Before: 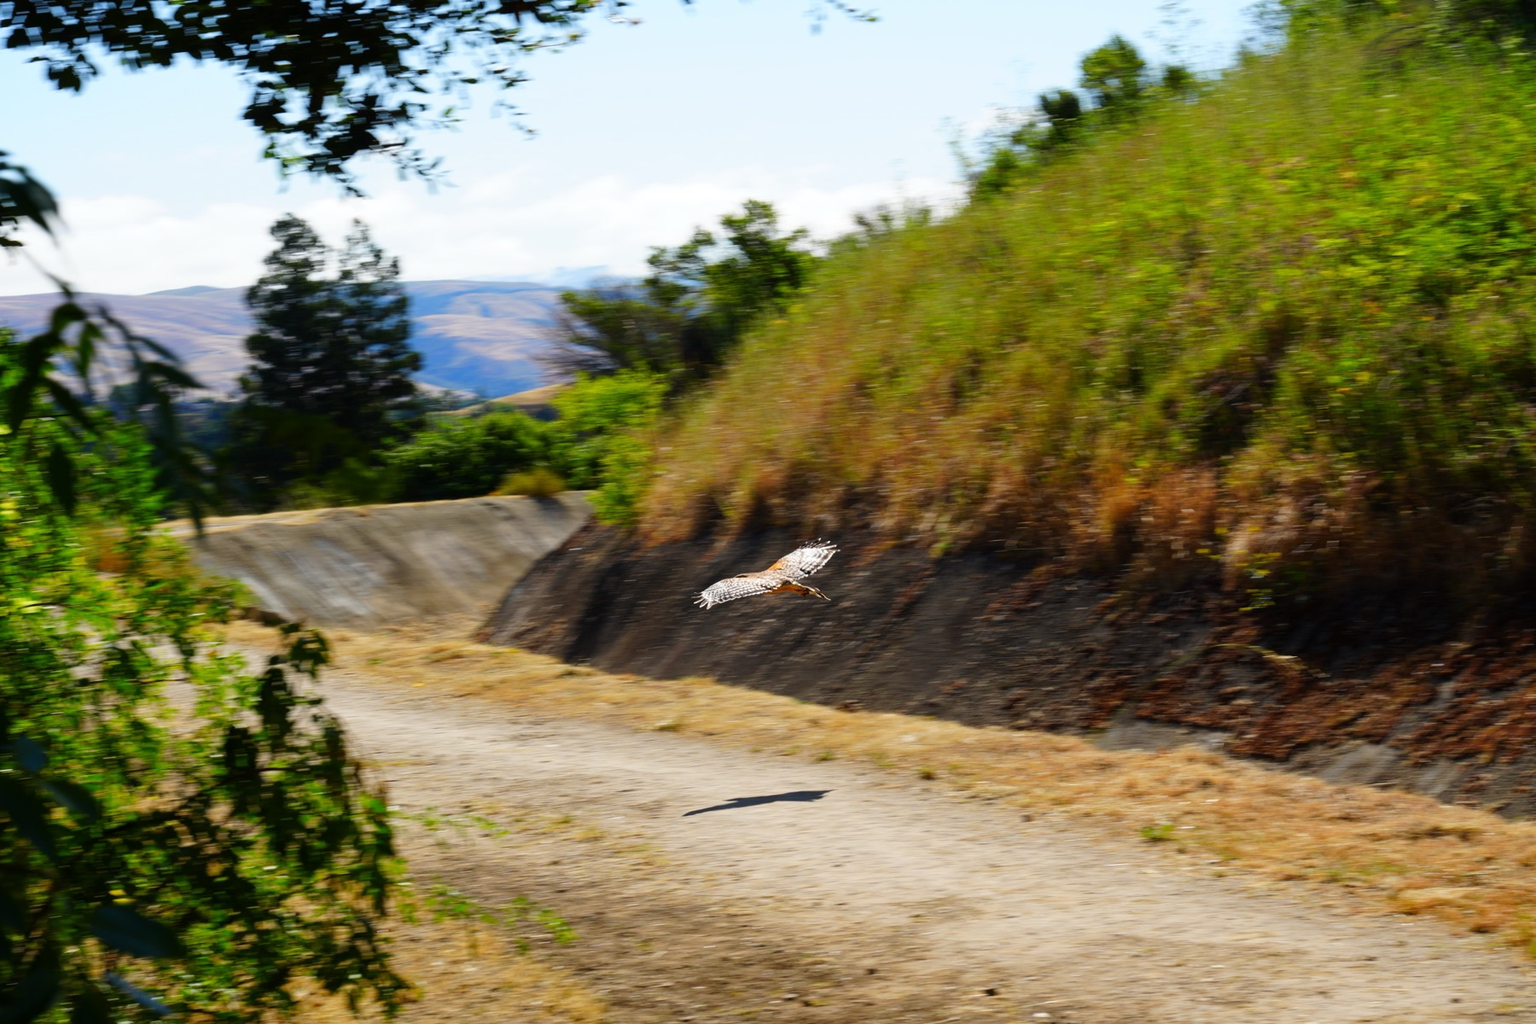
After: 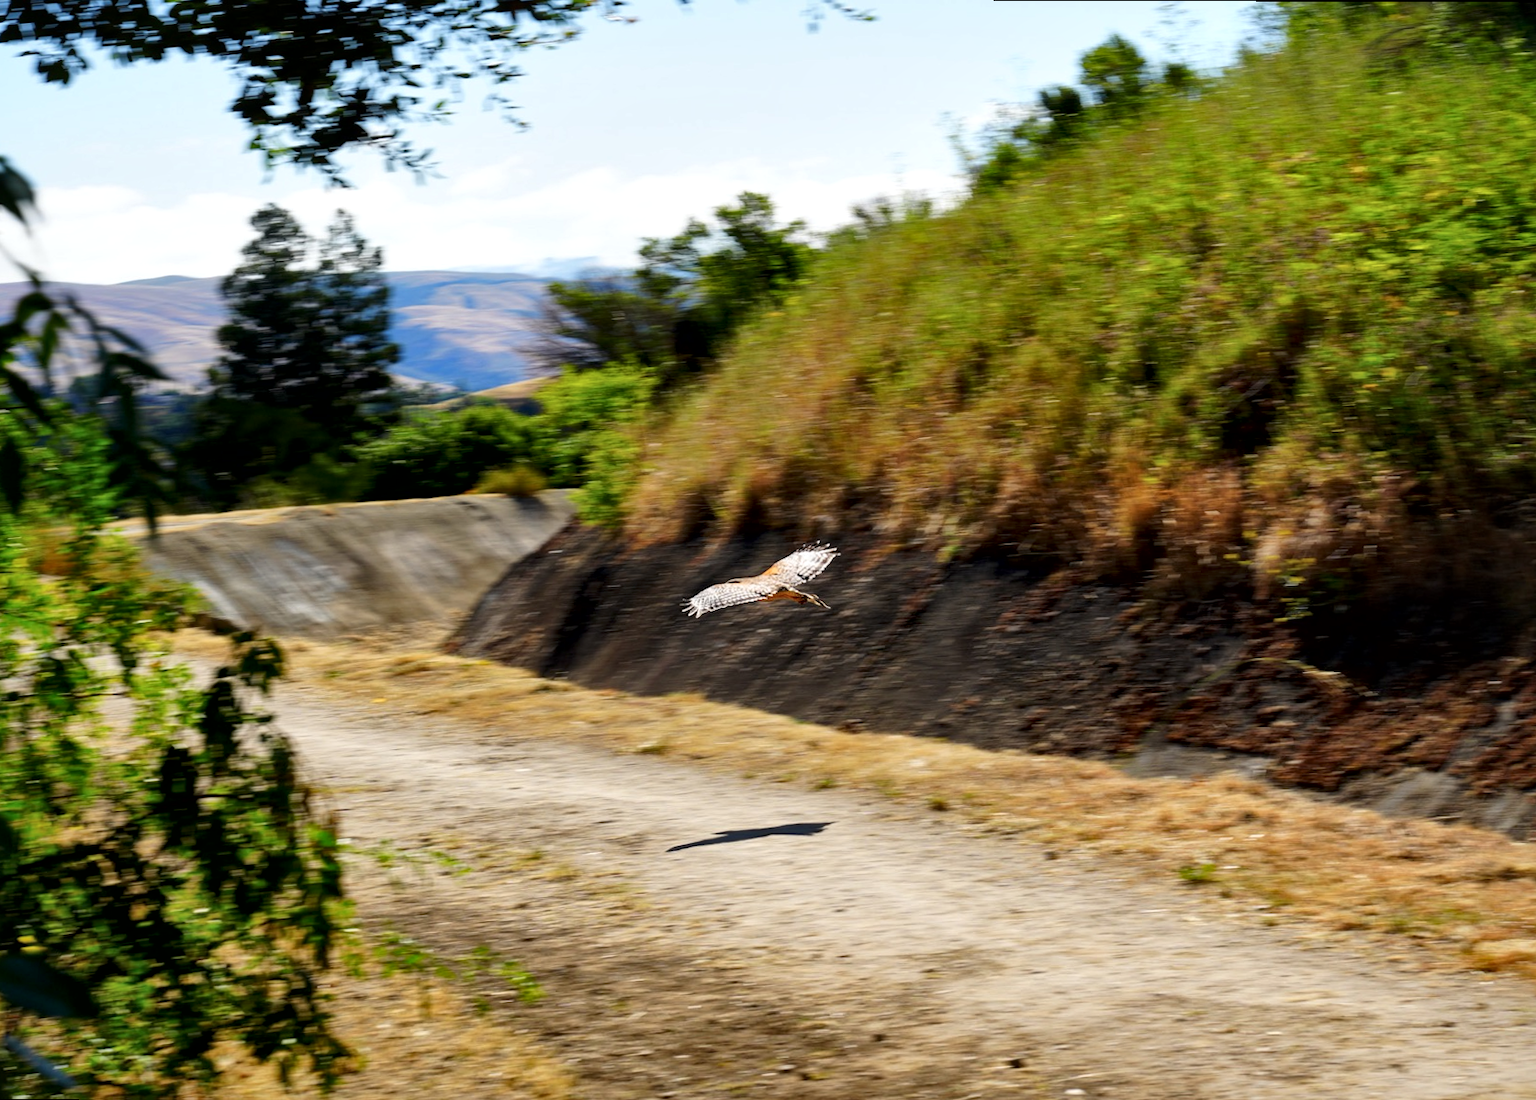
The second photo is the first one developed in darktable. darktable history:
local contrast: mode bilateral grid, contrast 25, coarseness 60, detail 151%, midtone range 0.2
rotate and perspective: rotation 0.215°, lens shift (vertical) -0.139, crop left 0.069, crop right 0.939, crop top 0.002, crop bottom 0.996
